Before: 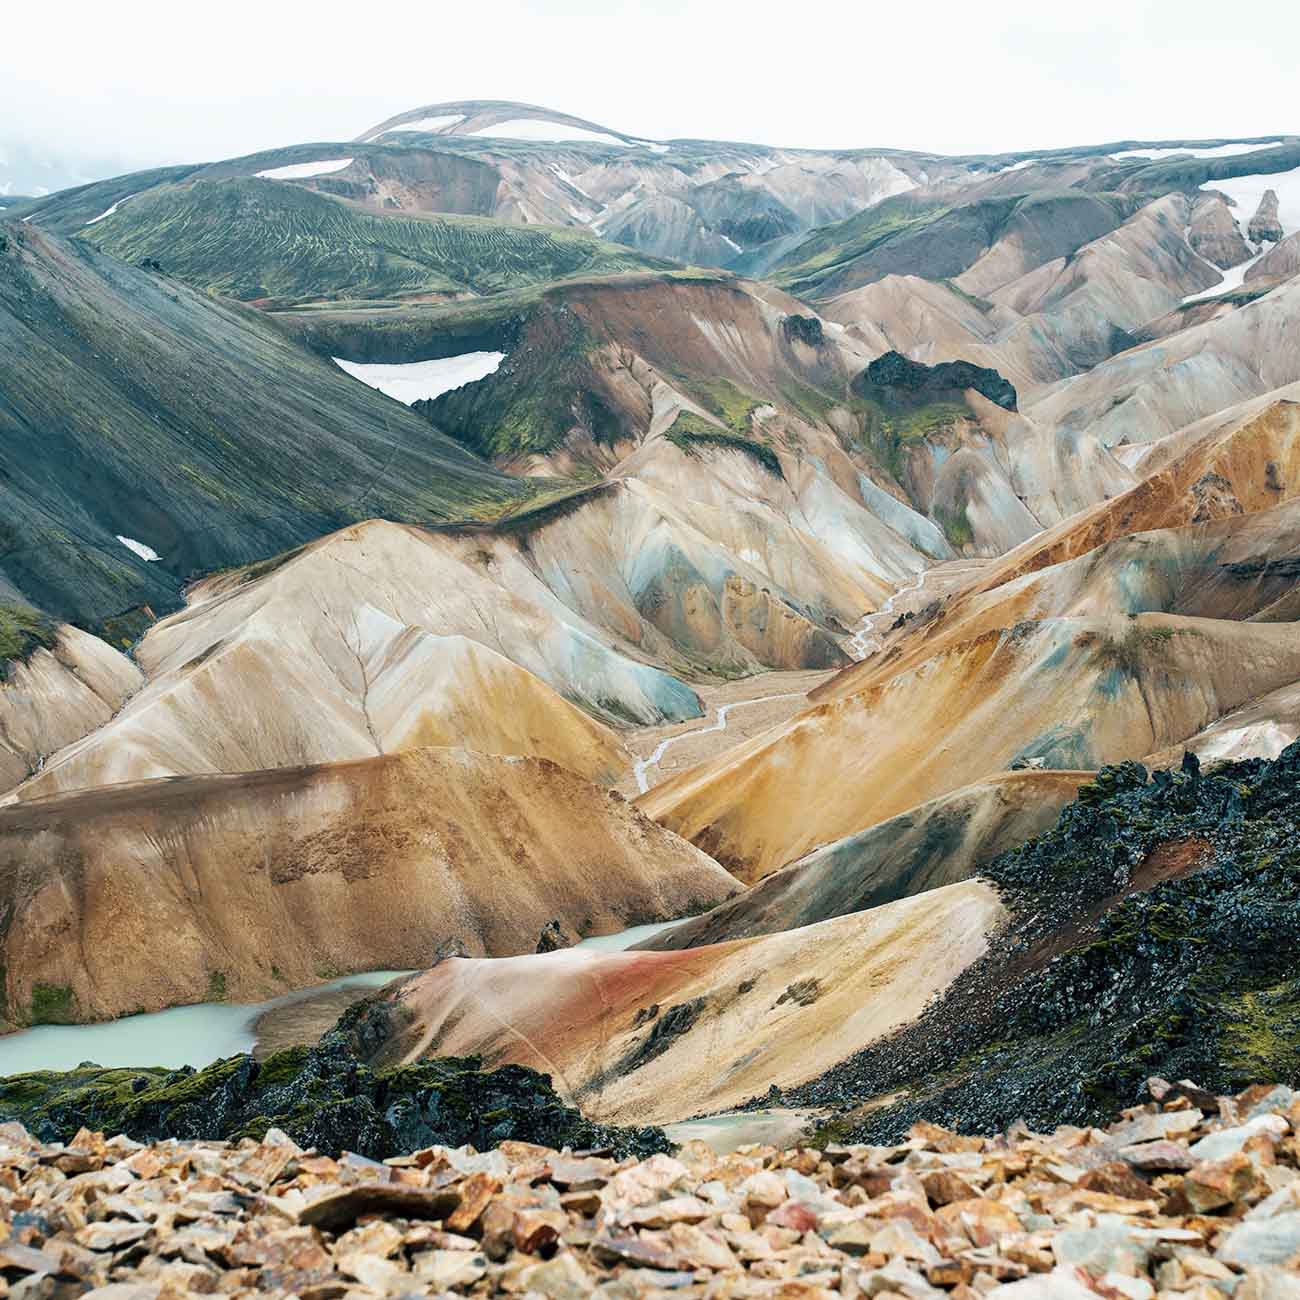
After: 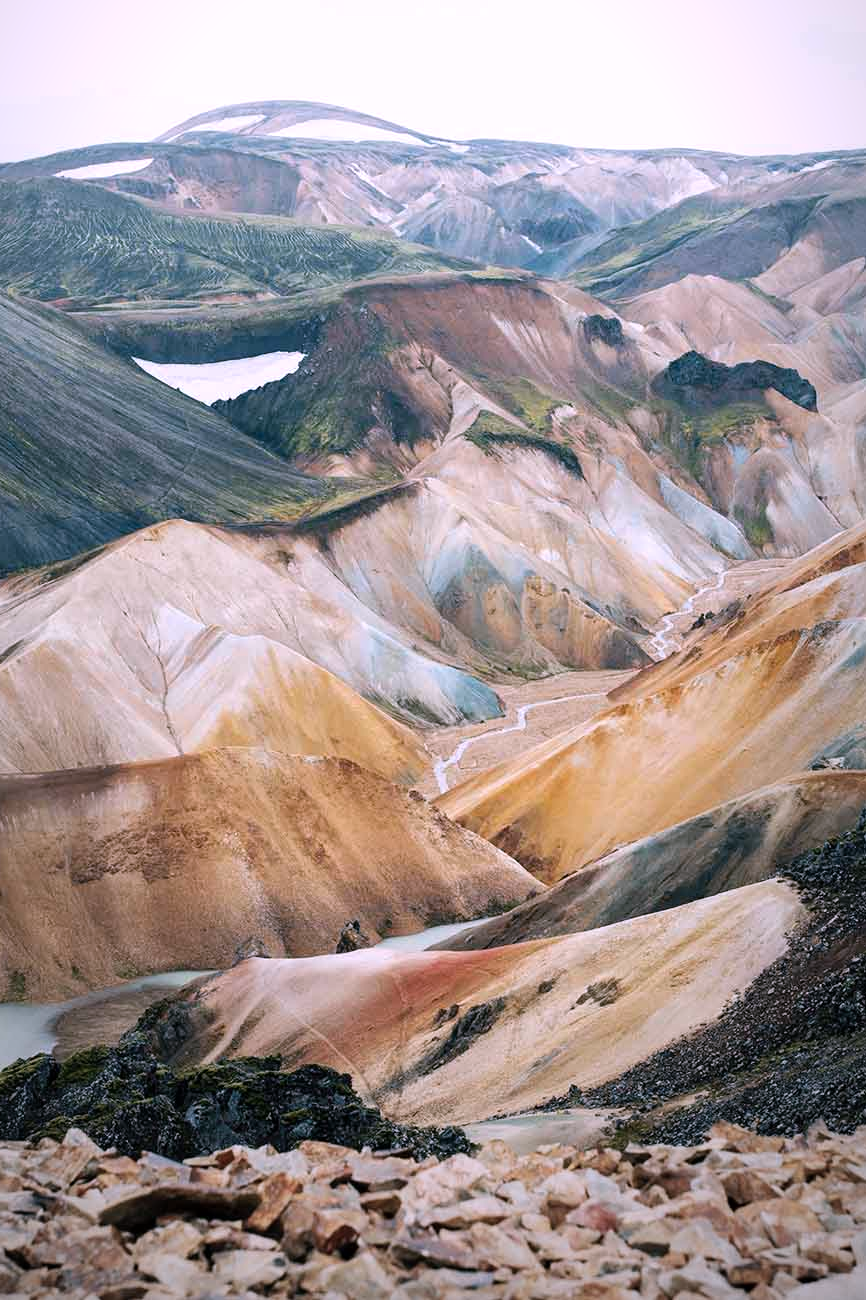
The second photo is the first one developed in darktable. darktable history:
vignetting: fall-off start 72.14%, fall-off radius 108.07%, brightness -0.713, saturation -0.488, center (-0.054, -0.359), width/height ratio 0.729
crop: left 15.419%, right 17.914%
white balance: red 1.066, blue 1.119
